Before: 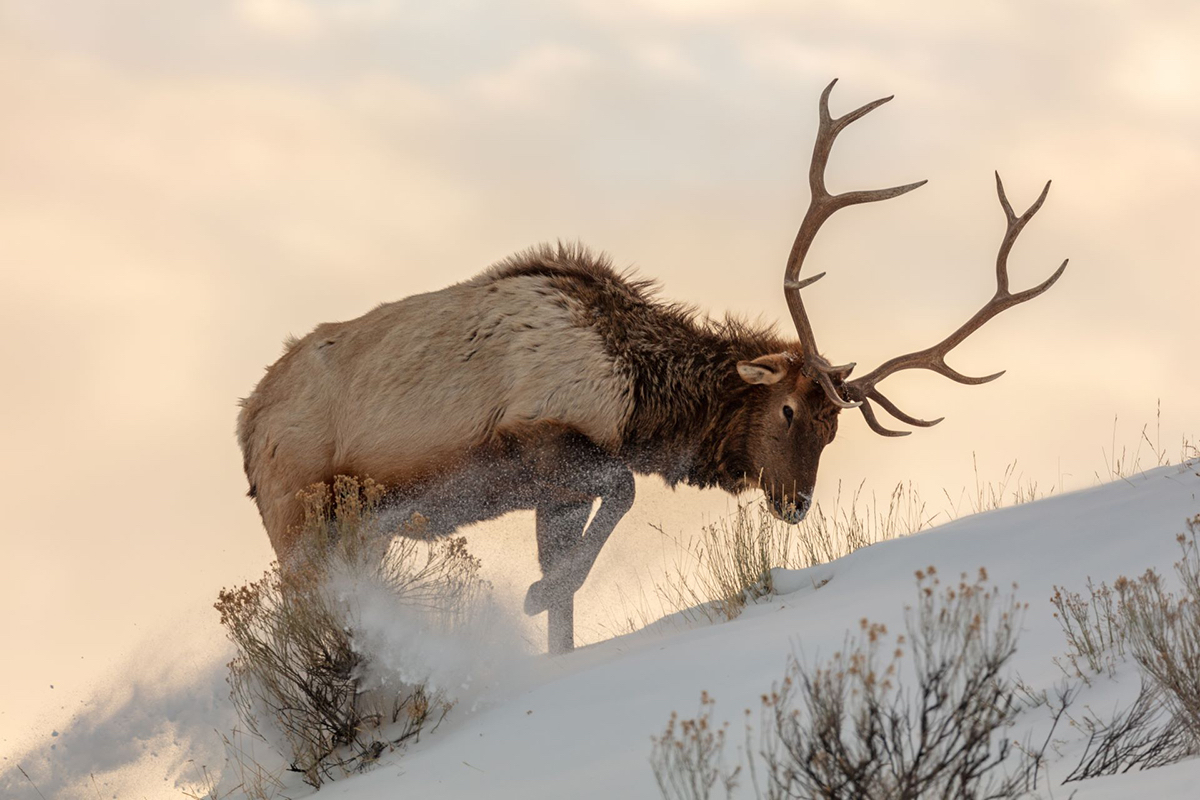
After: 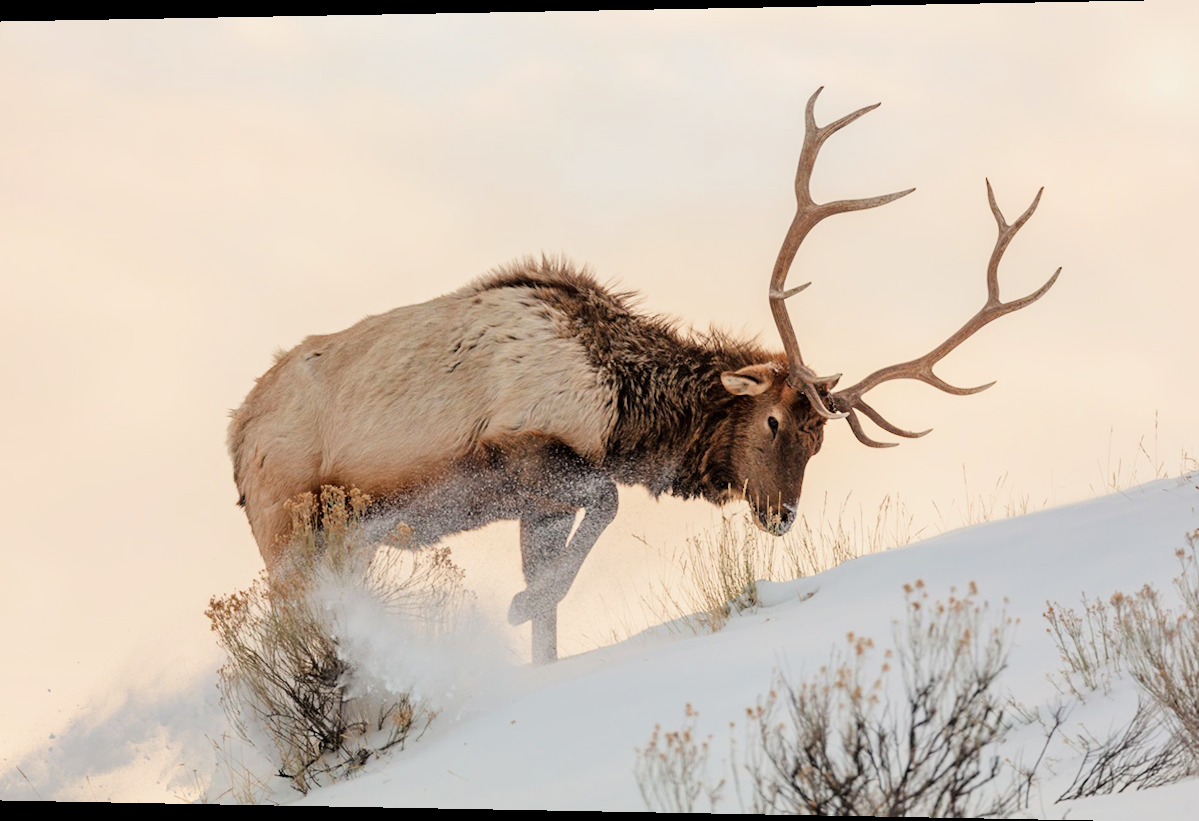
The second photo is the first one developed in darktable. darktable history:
filmic rgb: black relative exposure -7.65 EV, white relative exposure 4.56 EV, hardness 3.61
rotate and perspective: lens shift (horizontal) -0.055, automatic cropping off
exposure: black level correction 0, exposure 1.1 EV, compensate highlight preservation false
